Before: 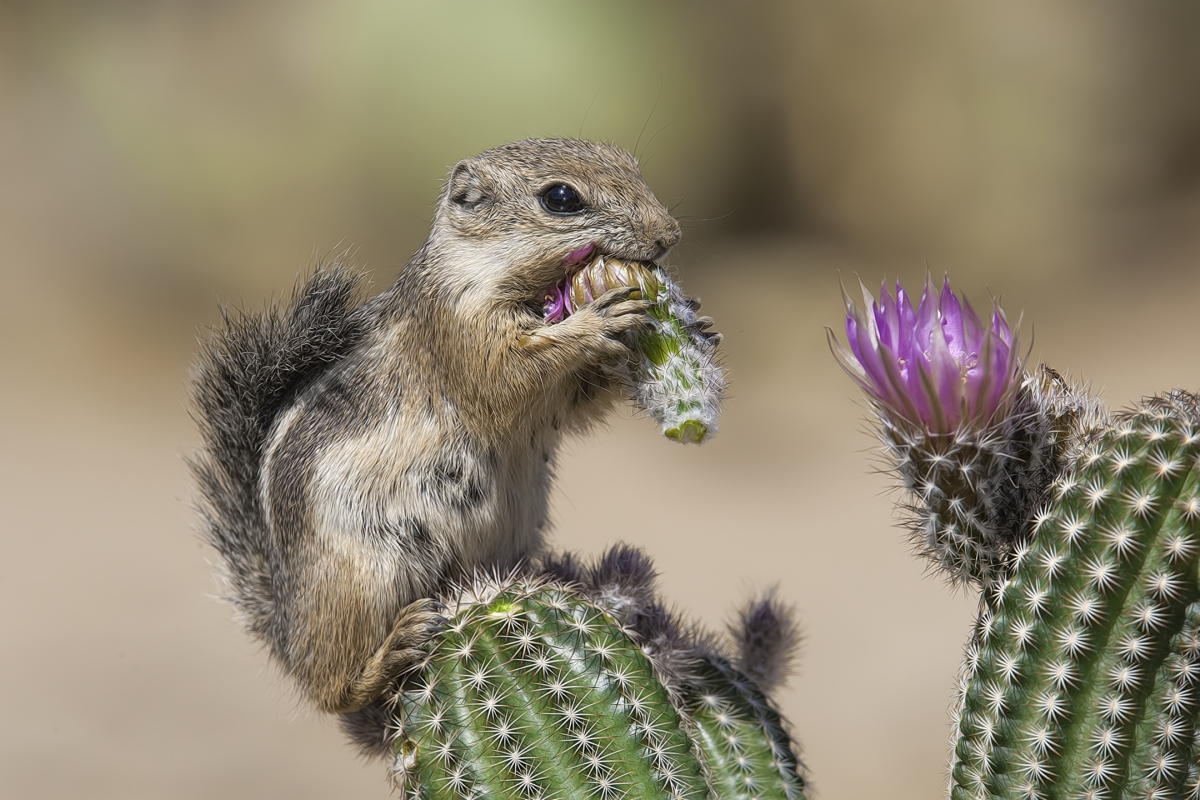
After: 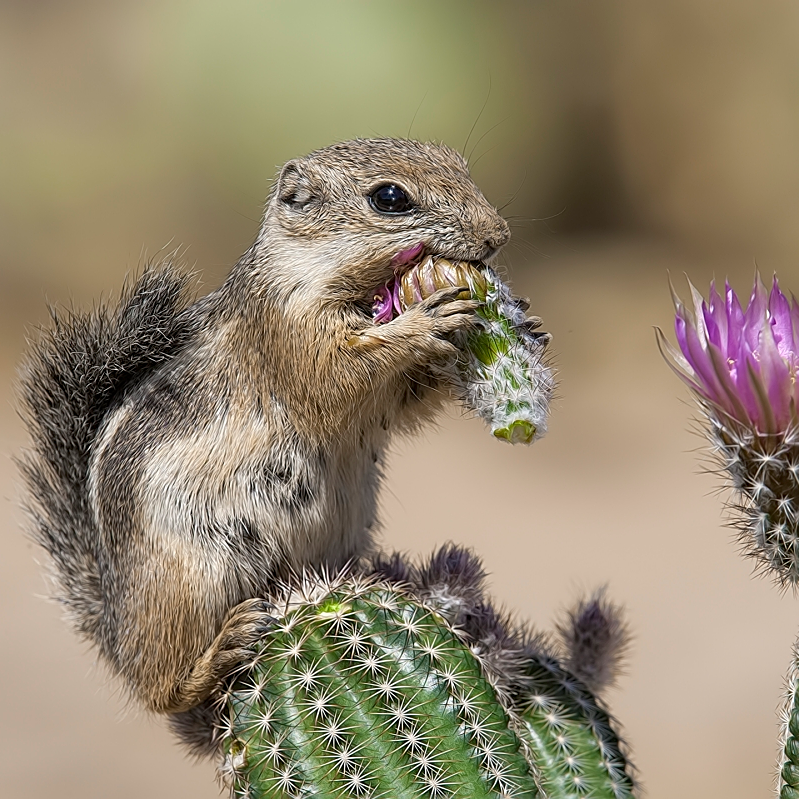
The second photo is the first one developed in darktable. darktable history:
sharpen: amount 0.55
crop and rotate: left 14.292%, right 19.041%
exposure: black level correction 0.002, compensate highlight preservation false
